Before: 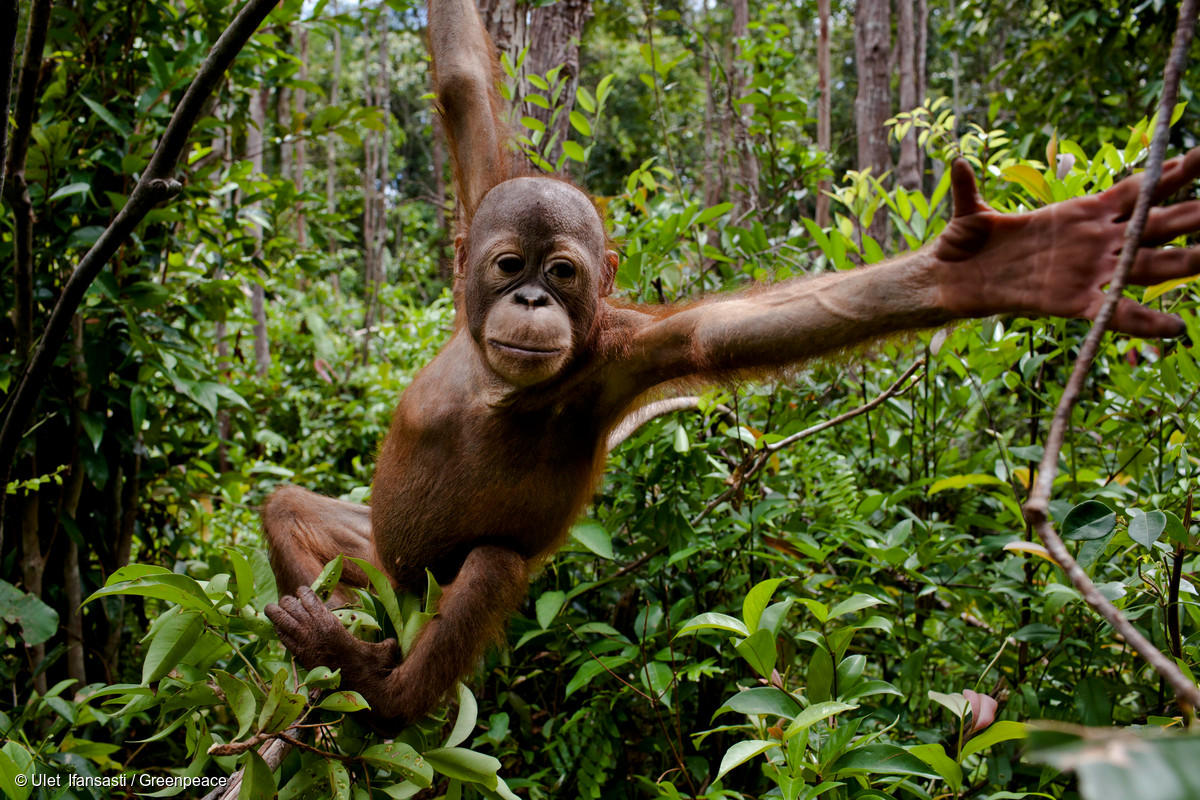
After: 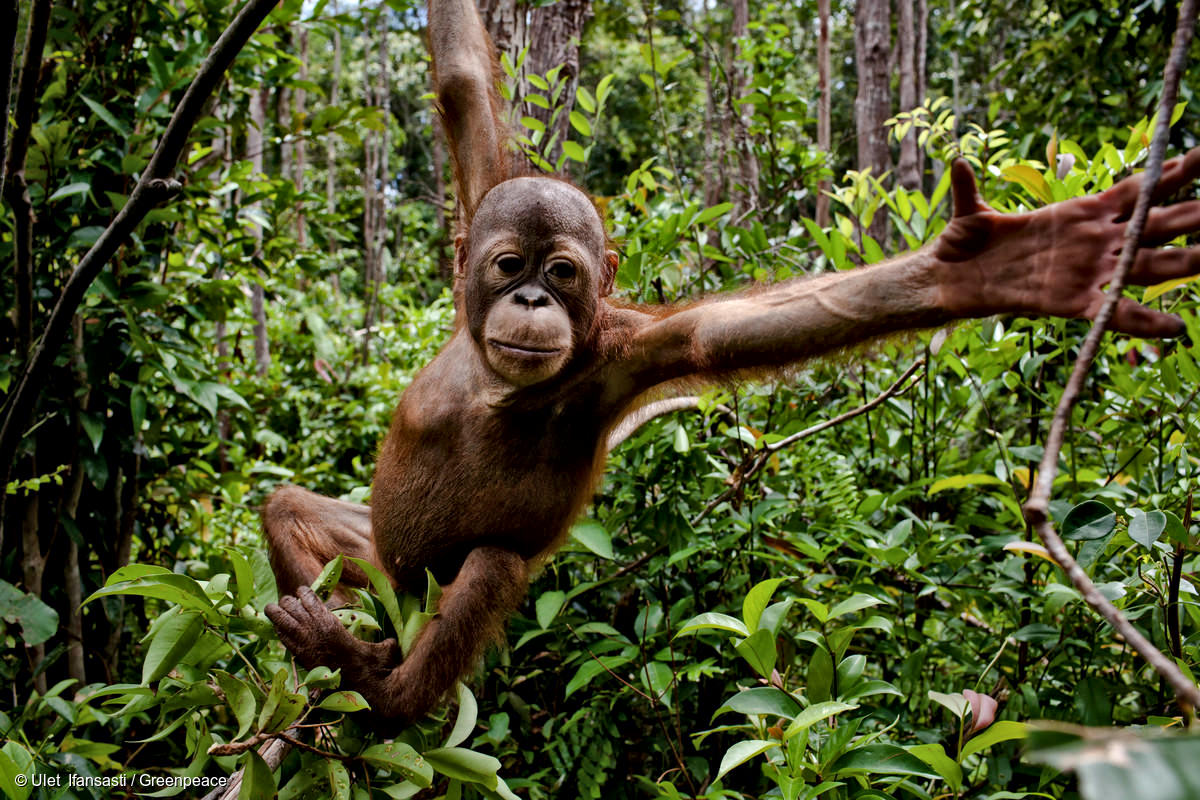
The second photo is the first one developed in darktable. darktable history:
local contrast: mode bilateral grid, contrast 20, coarseness 19, detail 163%, midtone range 0.2
